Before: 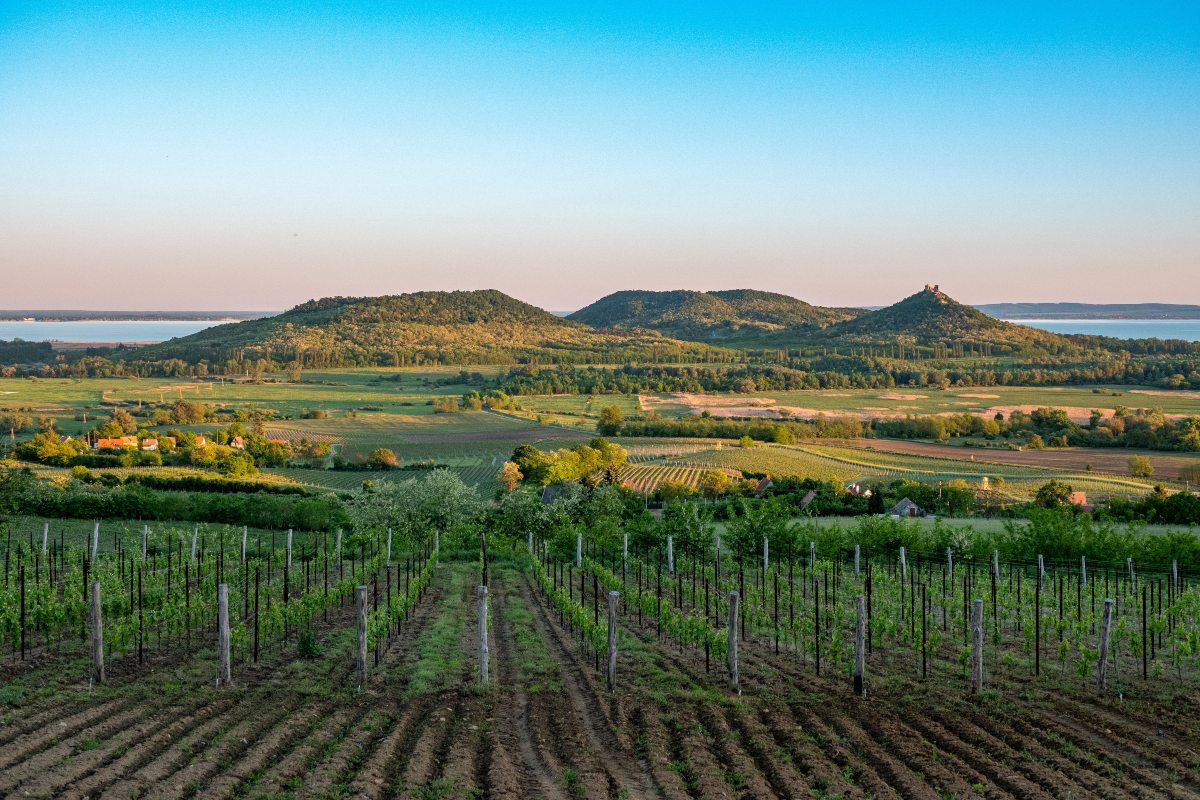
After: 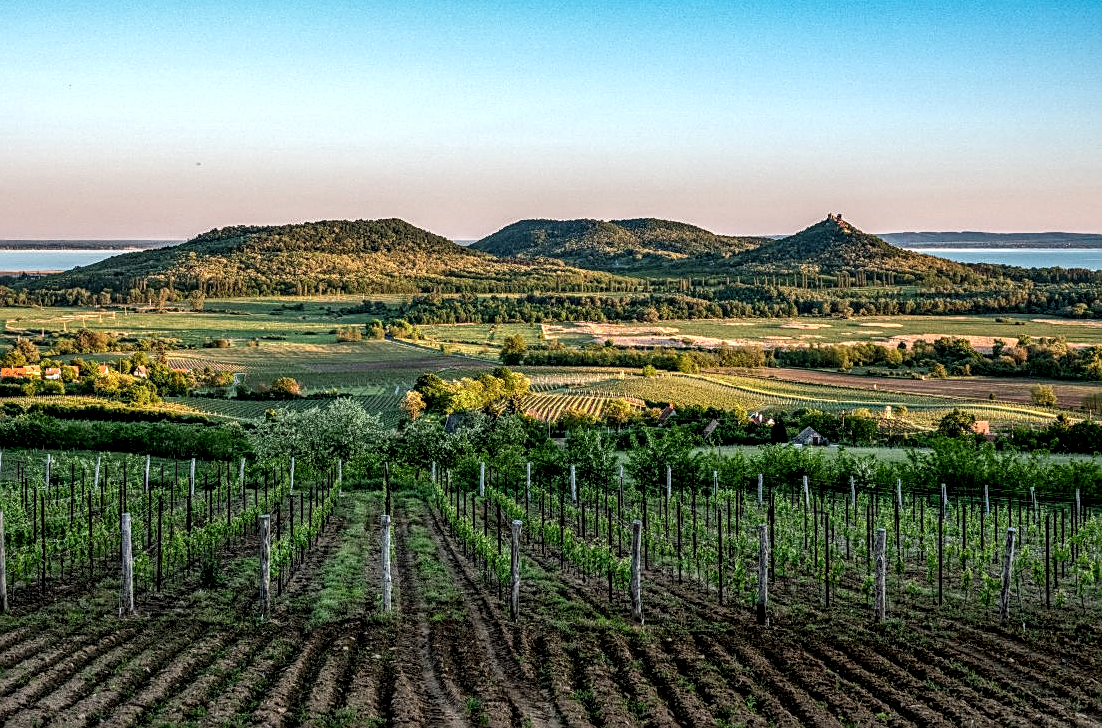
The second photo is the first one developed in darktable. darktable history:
crop and rotate: left 8.13%, top 8.876%
sharpen: on, module defaults
local contrast: highlights 17%, detail 186%
